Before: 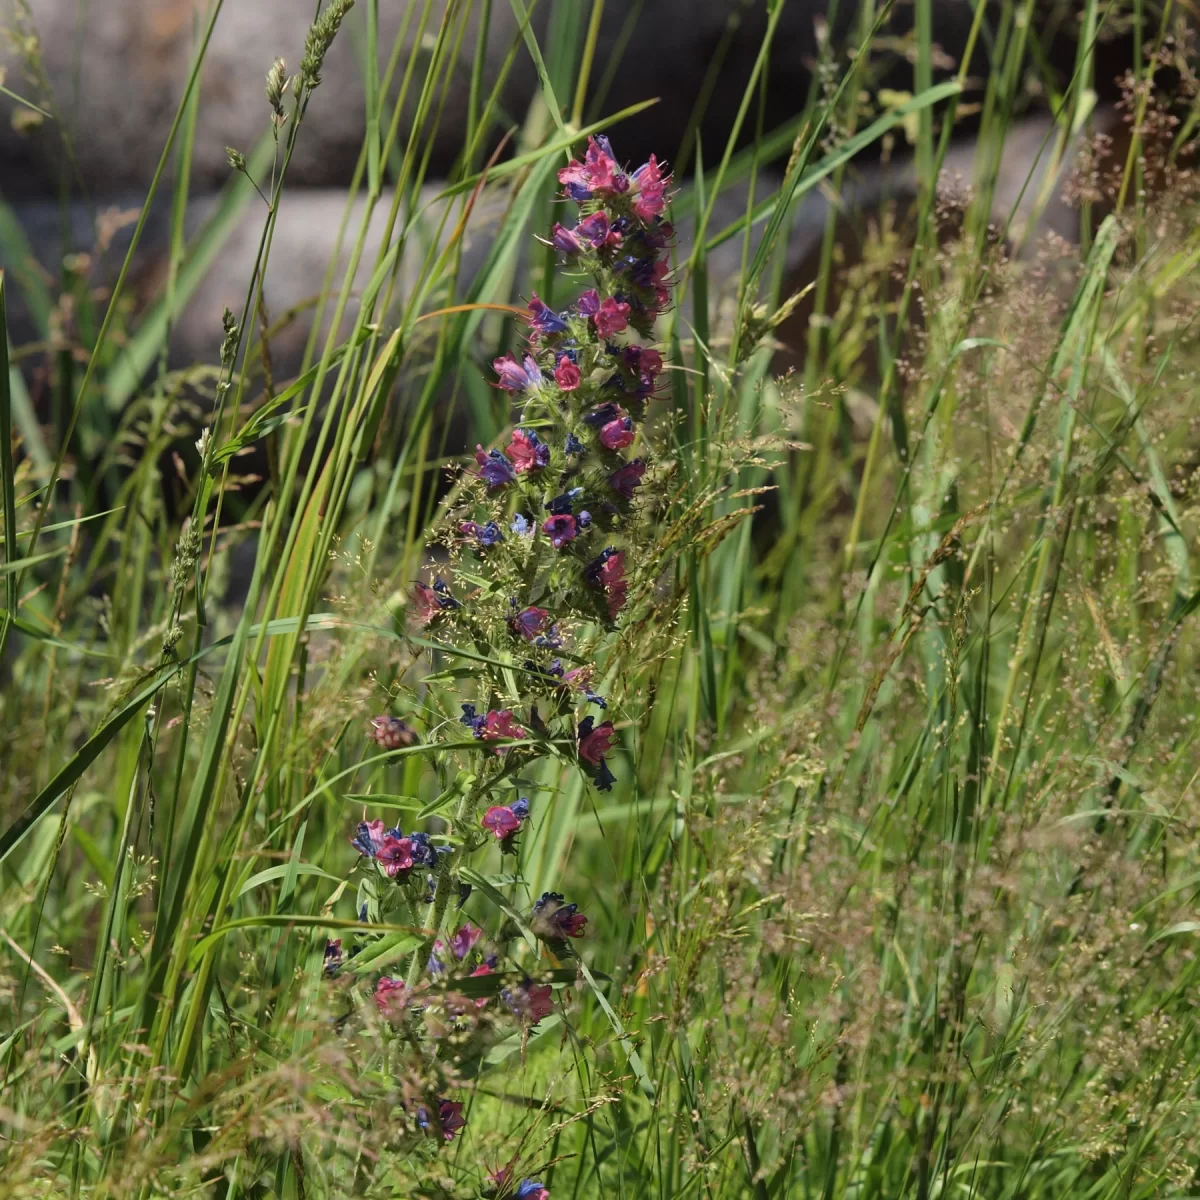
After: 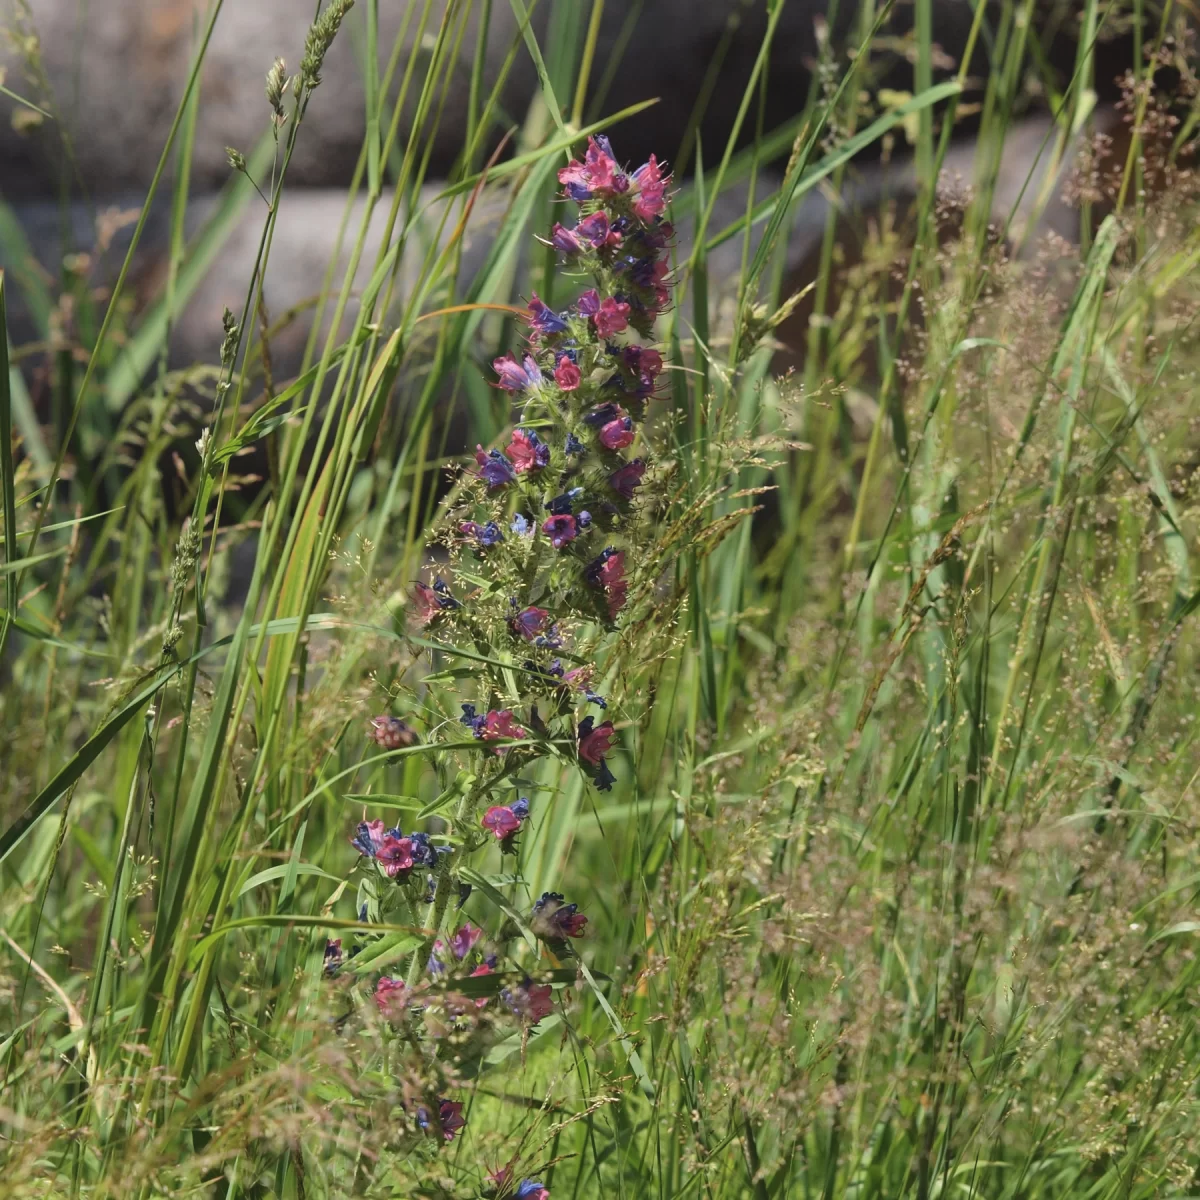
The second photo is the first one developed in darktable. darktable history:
exposure: exposure 0.207 EV, compensate exposure bias true, compensate highlight preservation false
contrast brightness saturation: contrast -0.102, saturation -0.093
